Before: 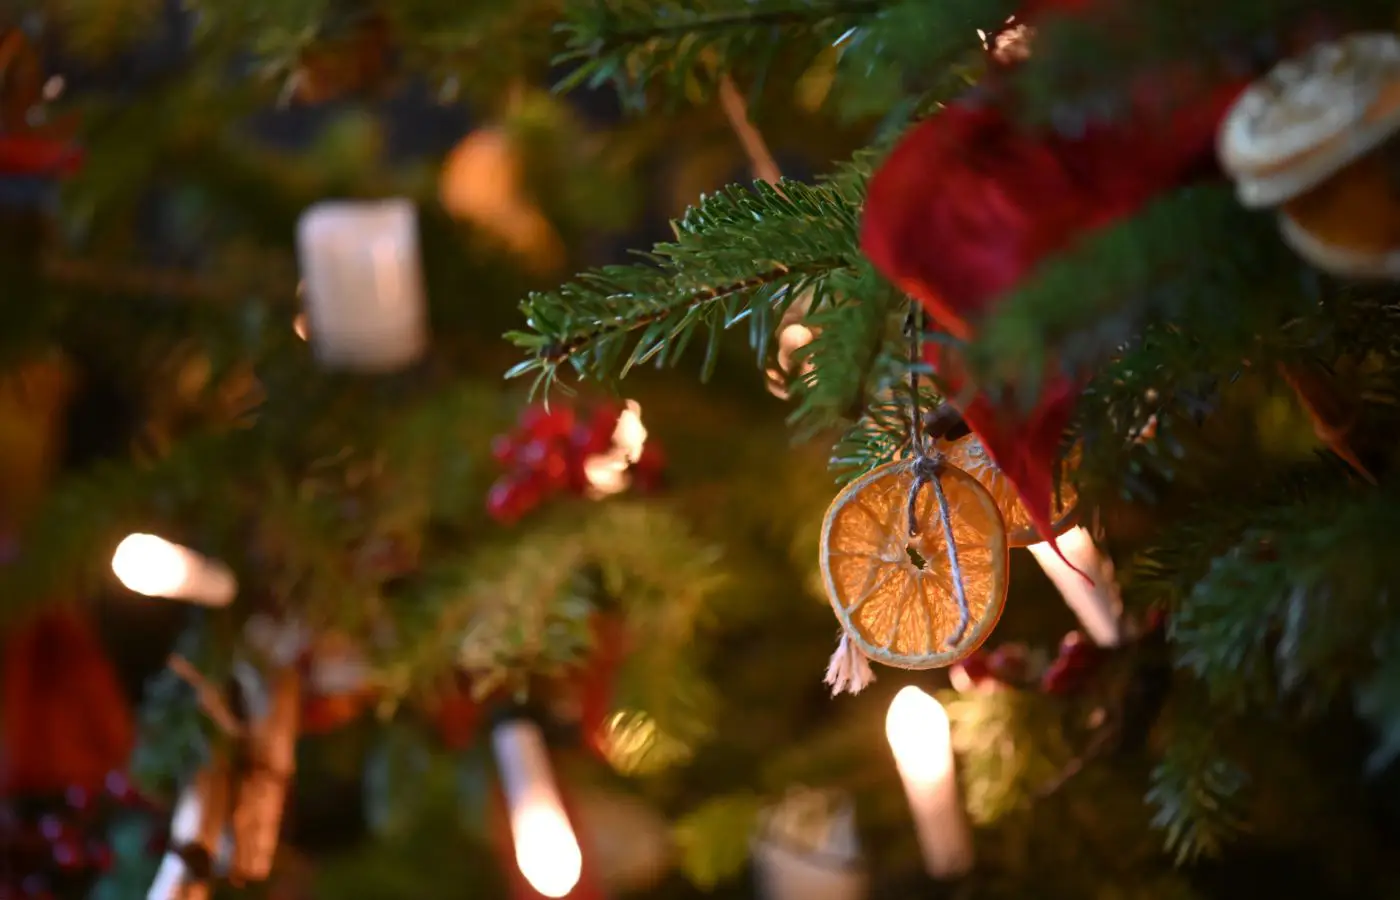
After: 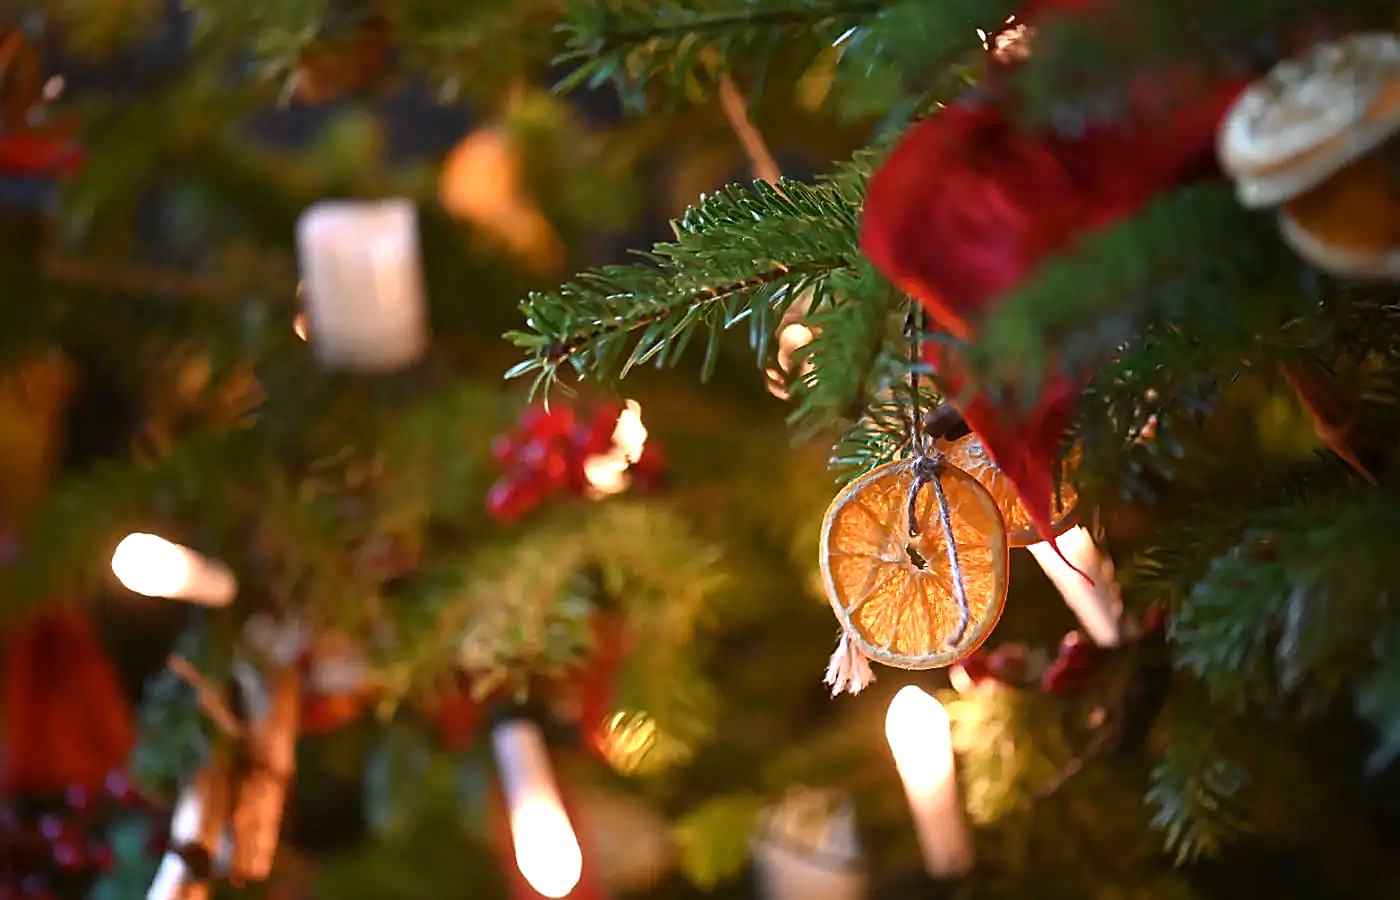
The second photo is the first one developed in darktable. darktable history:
sharpen: radius 1.4, amount 1.25, threshold 0.7
exposure: exposure 0.6 EV, compensate highlight preservation false
